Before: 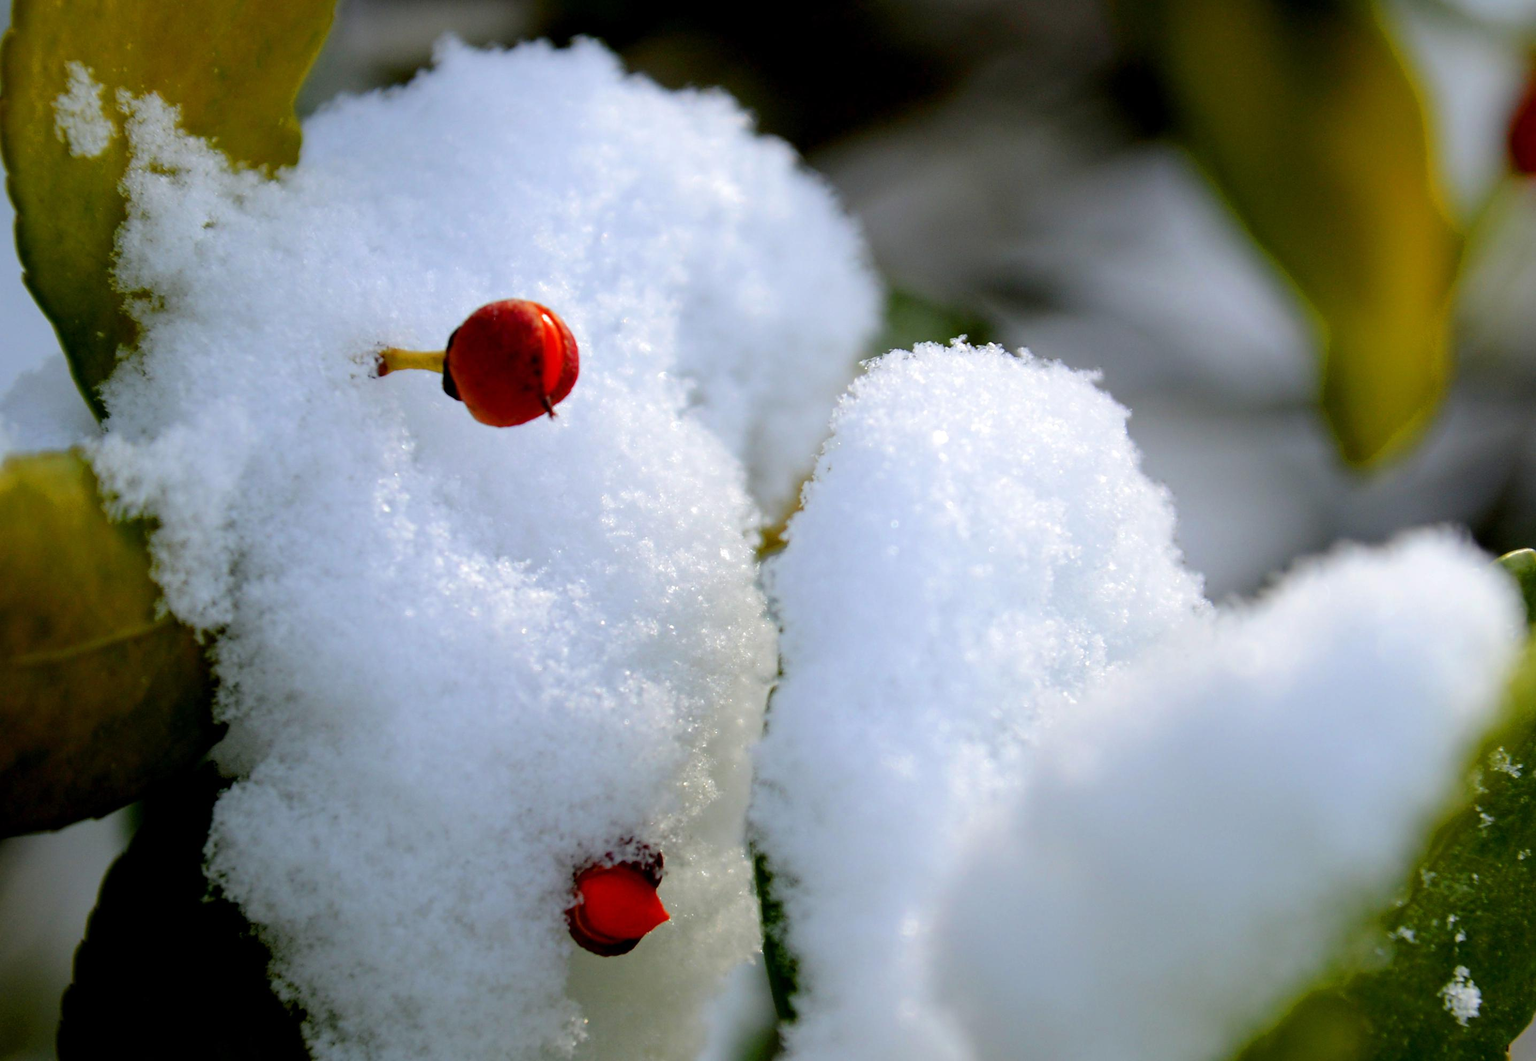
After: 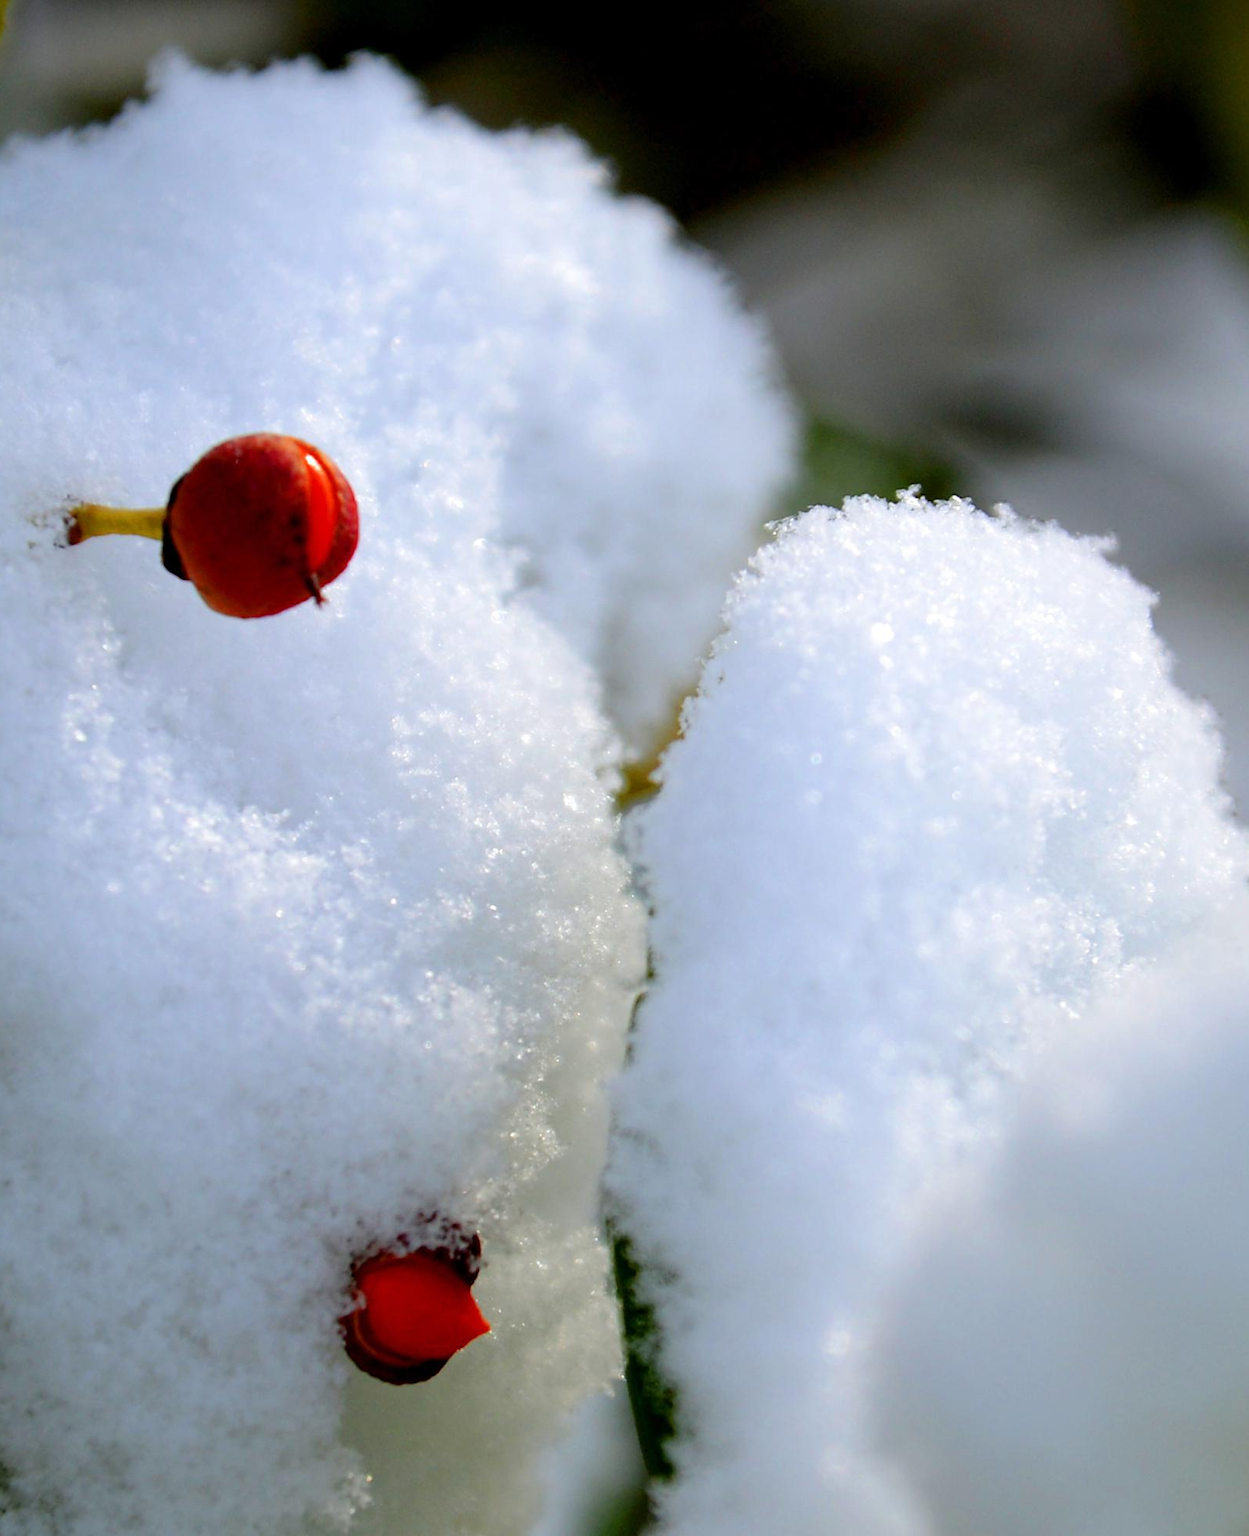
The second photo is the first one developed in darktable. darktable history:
crop: left 21.572%, right 22.2%
